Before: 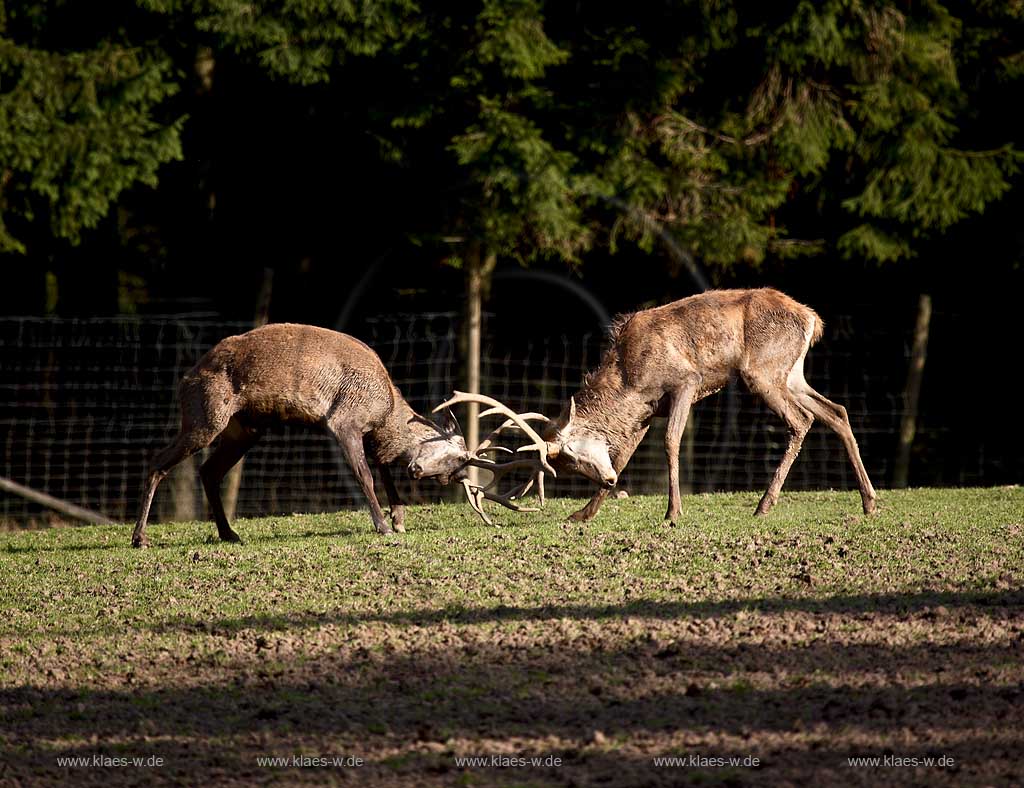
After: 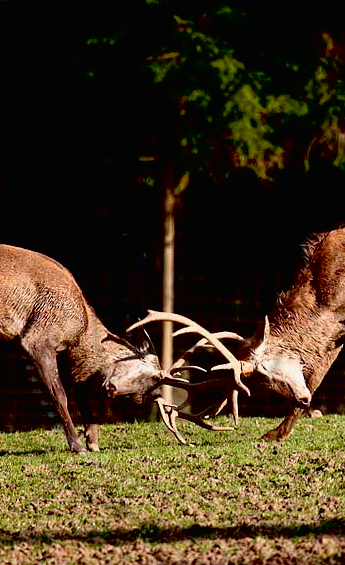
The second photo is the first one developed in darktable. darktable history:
crop and rotate: left 29.918%, top 10.375%, right 36.357%, bottom 17.859%
contrast brightness saturation: contrast -0.021, brightness -0.015, saturation 0.039
exposure: black level correction 0.029, exposure -0.075 EV, compensate highlight preservation false
